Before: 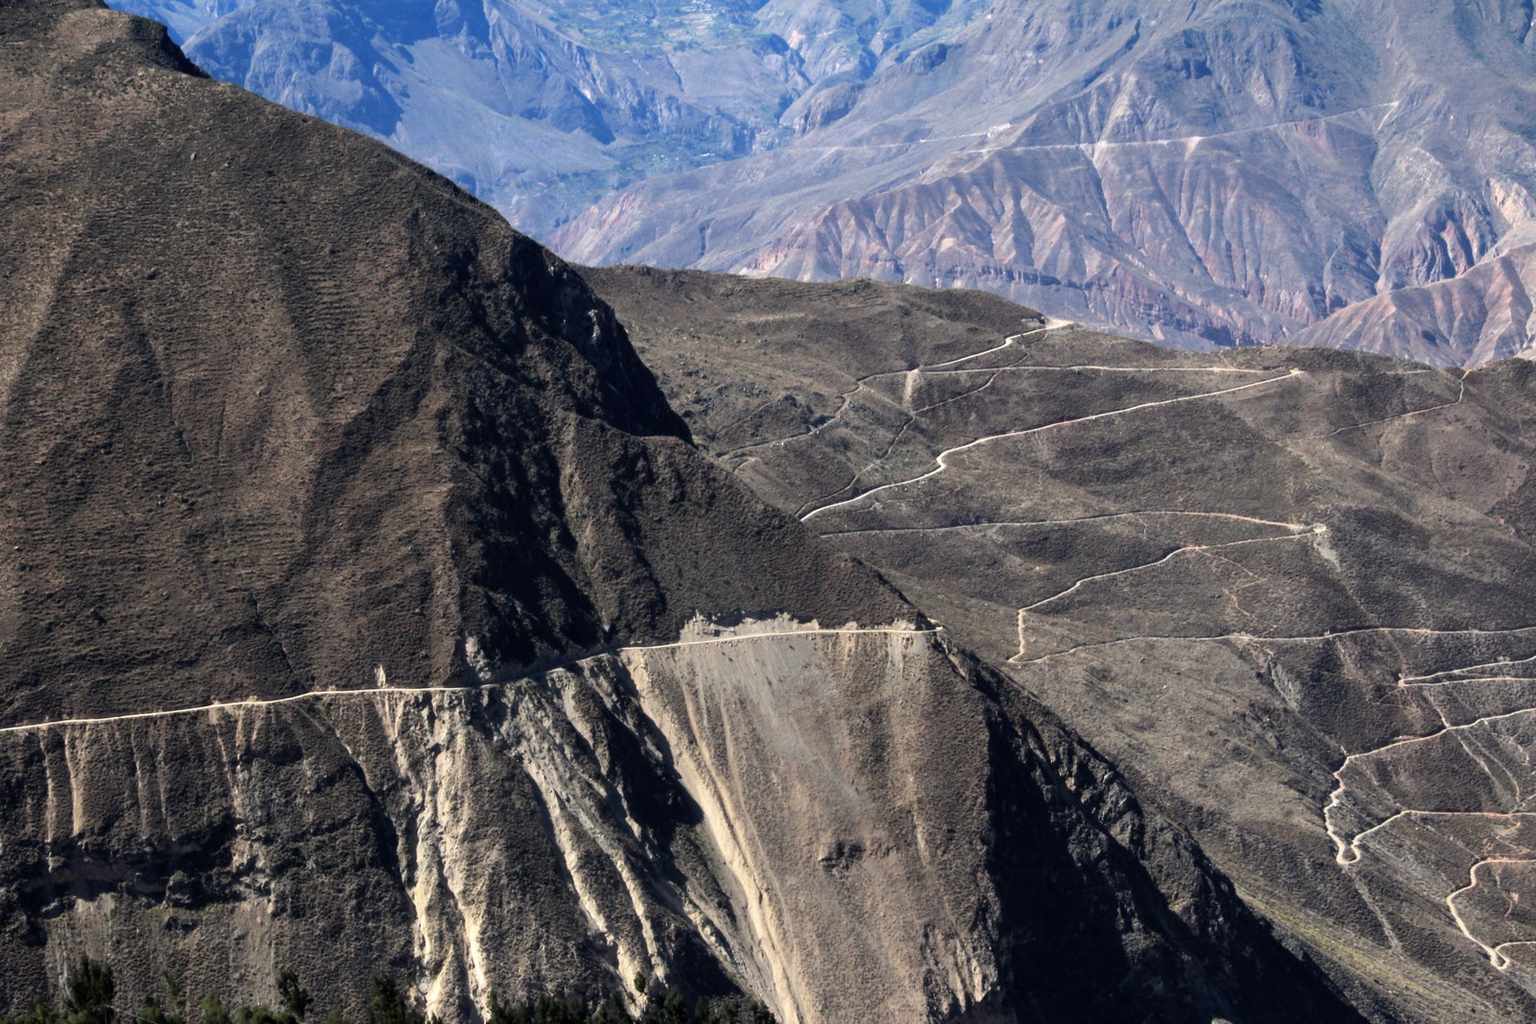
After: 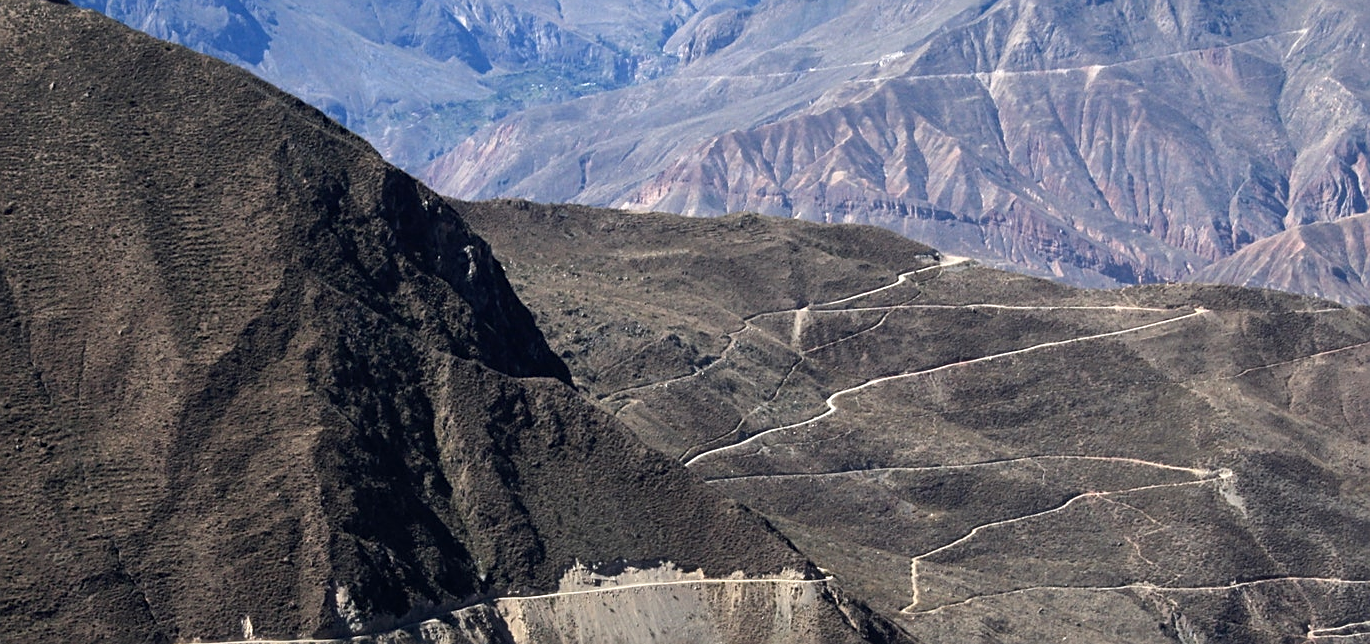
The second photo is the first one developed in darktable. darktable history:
sharpen: on, module defaults
crop and rotate: left 9.345%, top 7.22%, right 4.982%, bottom 32.331%
